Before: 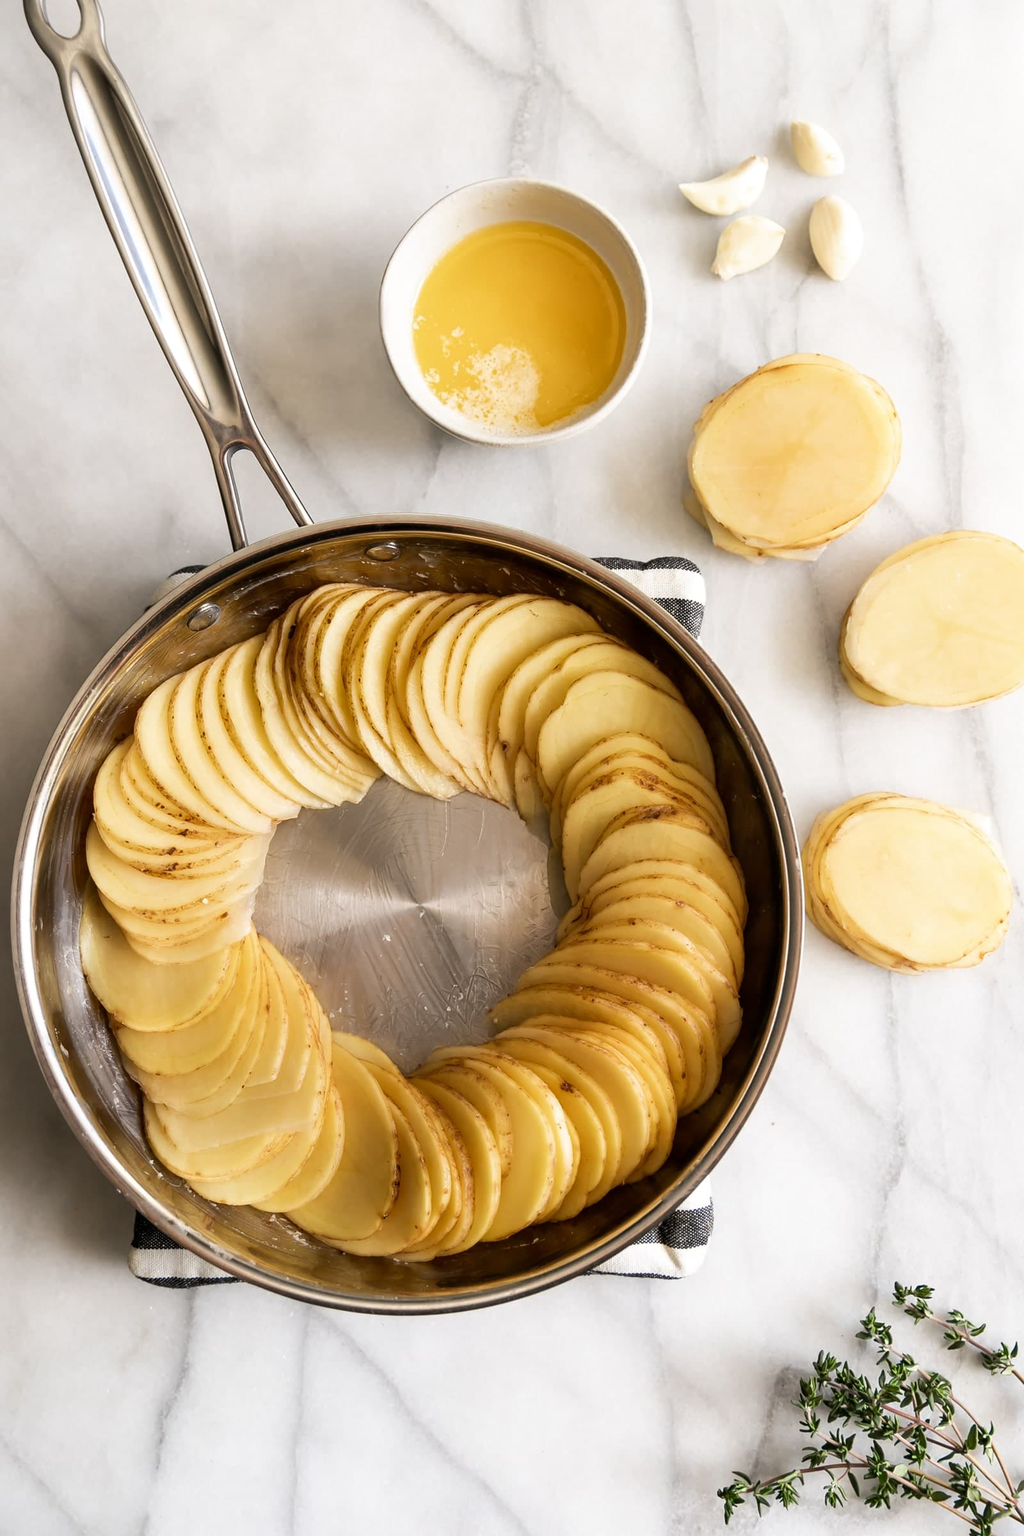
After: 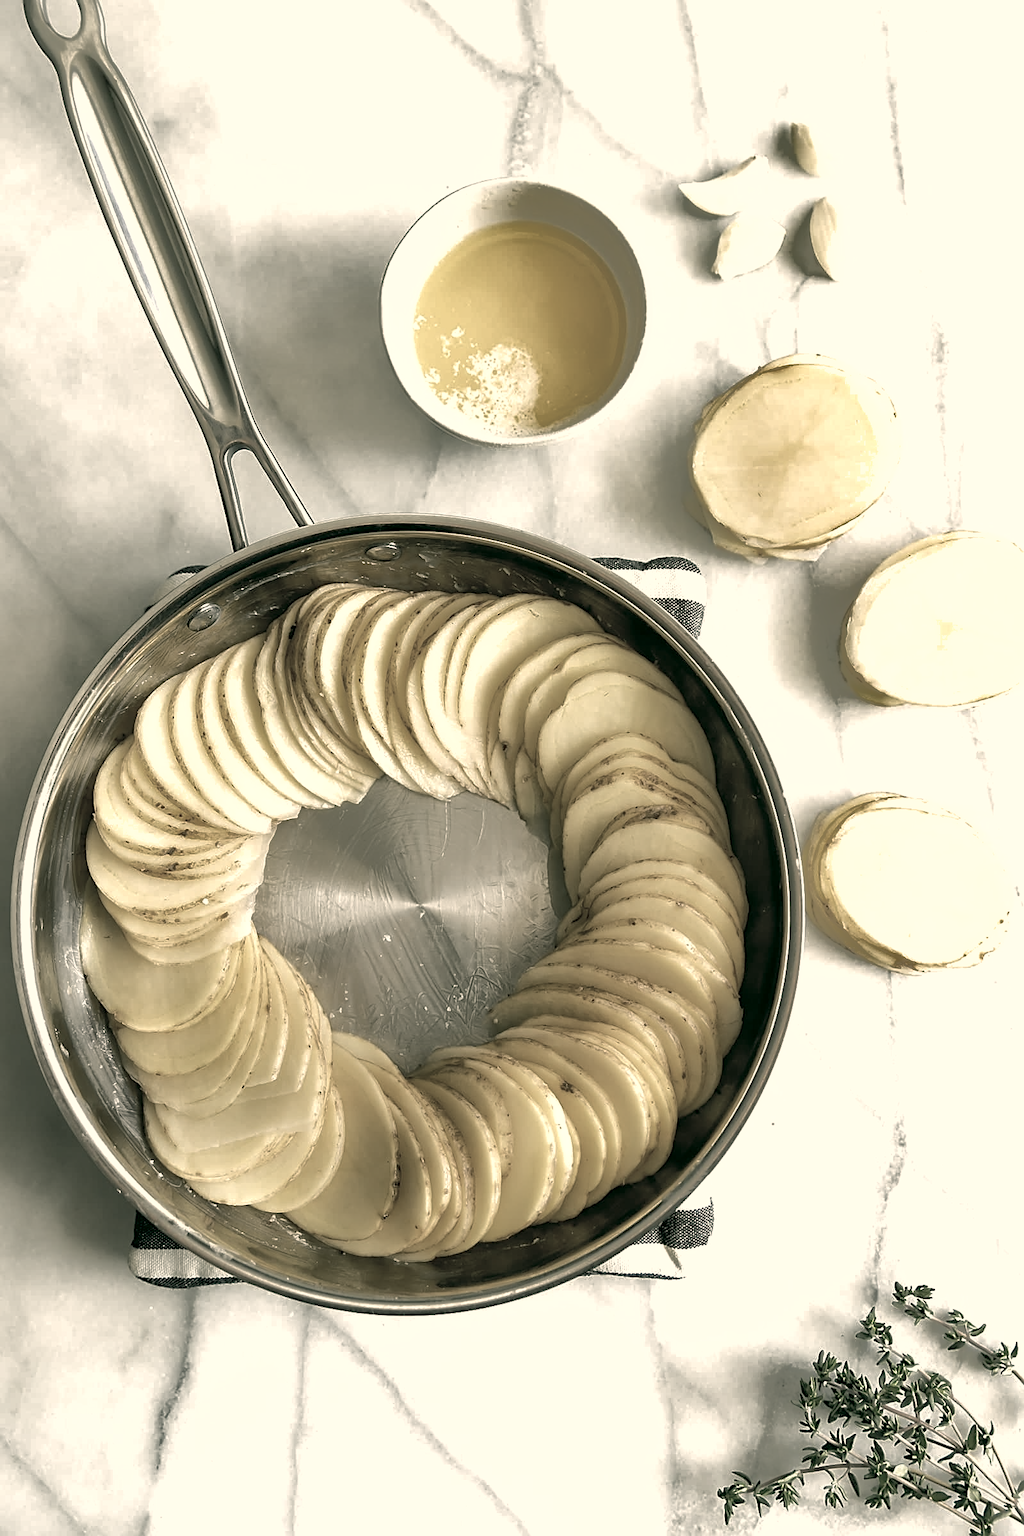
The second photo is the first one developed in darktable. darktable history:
color correction: highlights a* 5.62, highlights b* 33.57, shadows a* -25.86, shadows b* 4.02
shadows and highlights: shadows 60, highlights -60
tone equalizer: -8 EV -0.417 EV, -7 EV -0.389 EV, -6 EV -0.333 EV, -5 EV -0.222 EV, -3 EV 0.222 EV, -2 EV 0.333 EV, -1 EV 0.389 EV, +0 EV 0.417 EV, edges refinement/feathering 500, mask exposure compensation -1.25 EV, preserve details no
color zones: curves: ch1 [(0, 0.153) (0.143, 0.15) (0.286, 0.151) (0.429, 0.152) (0.571, 0.152) (0.714, 0.151) (0.857, 0.151) (1, 0.153)]
sharpen: on, module defaults
